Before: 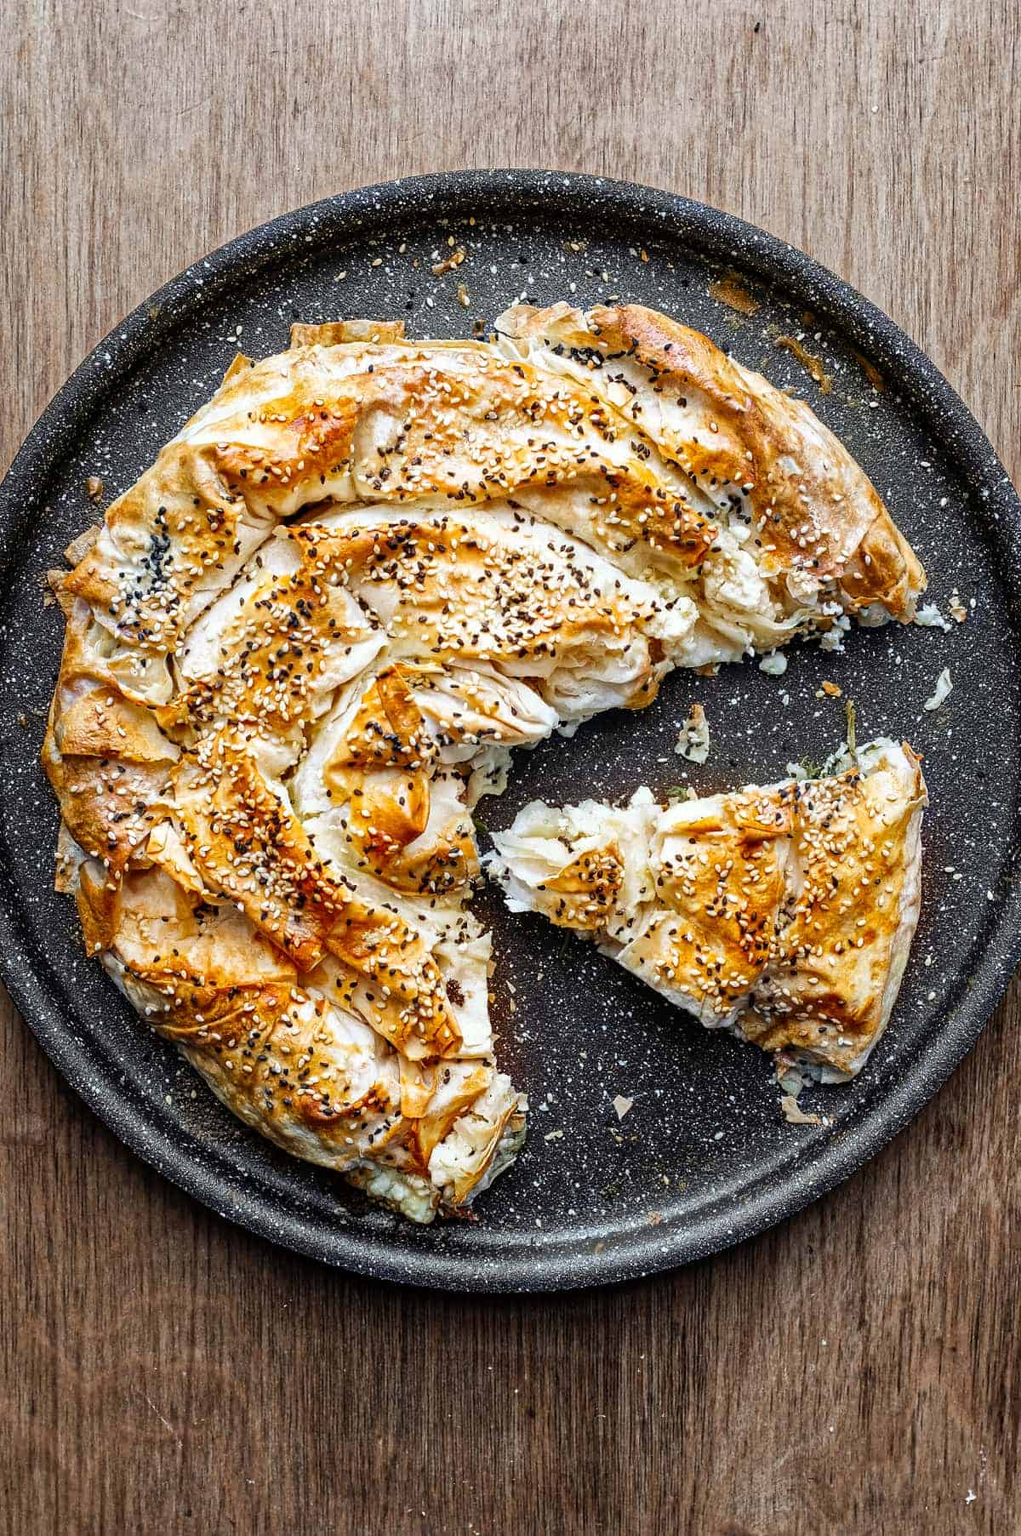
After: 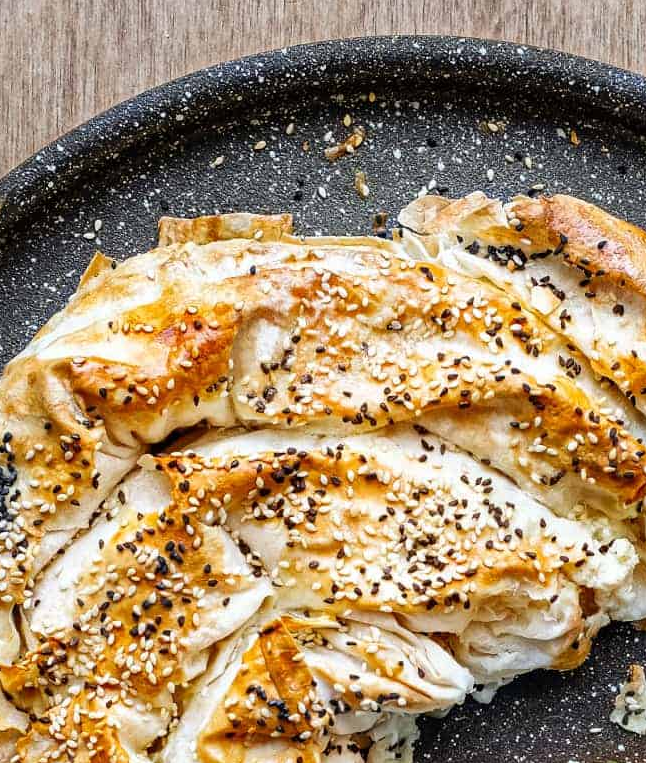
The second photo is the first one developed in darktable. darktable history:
crop: left 15.306%, top 9.065%, right 30.789%, bottom 48.638%
exposure: compensate exposure bias true, compensate highlight preservation false
